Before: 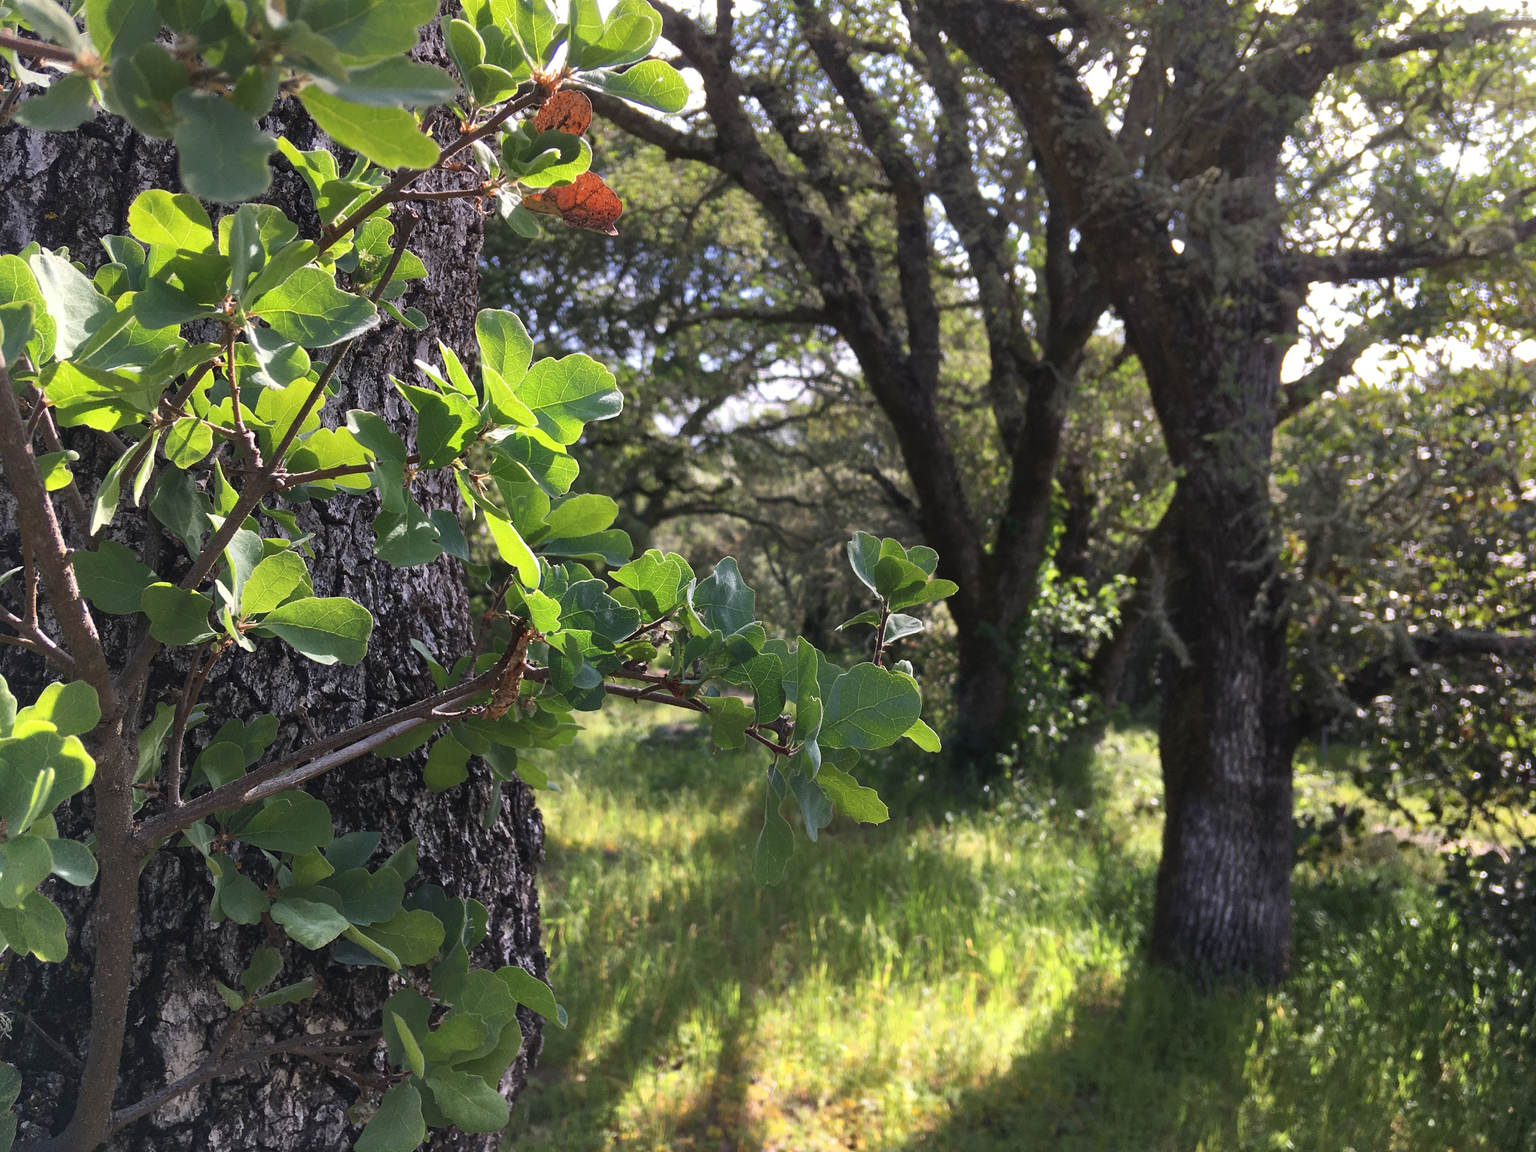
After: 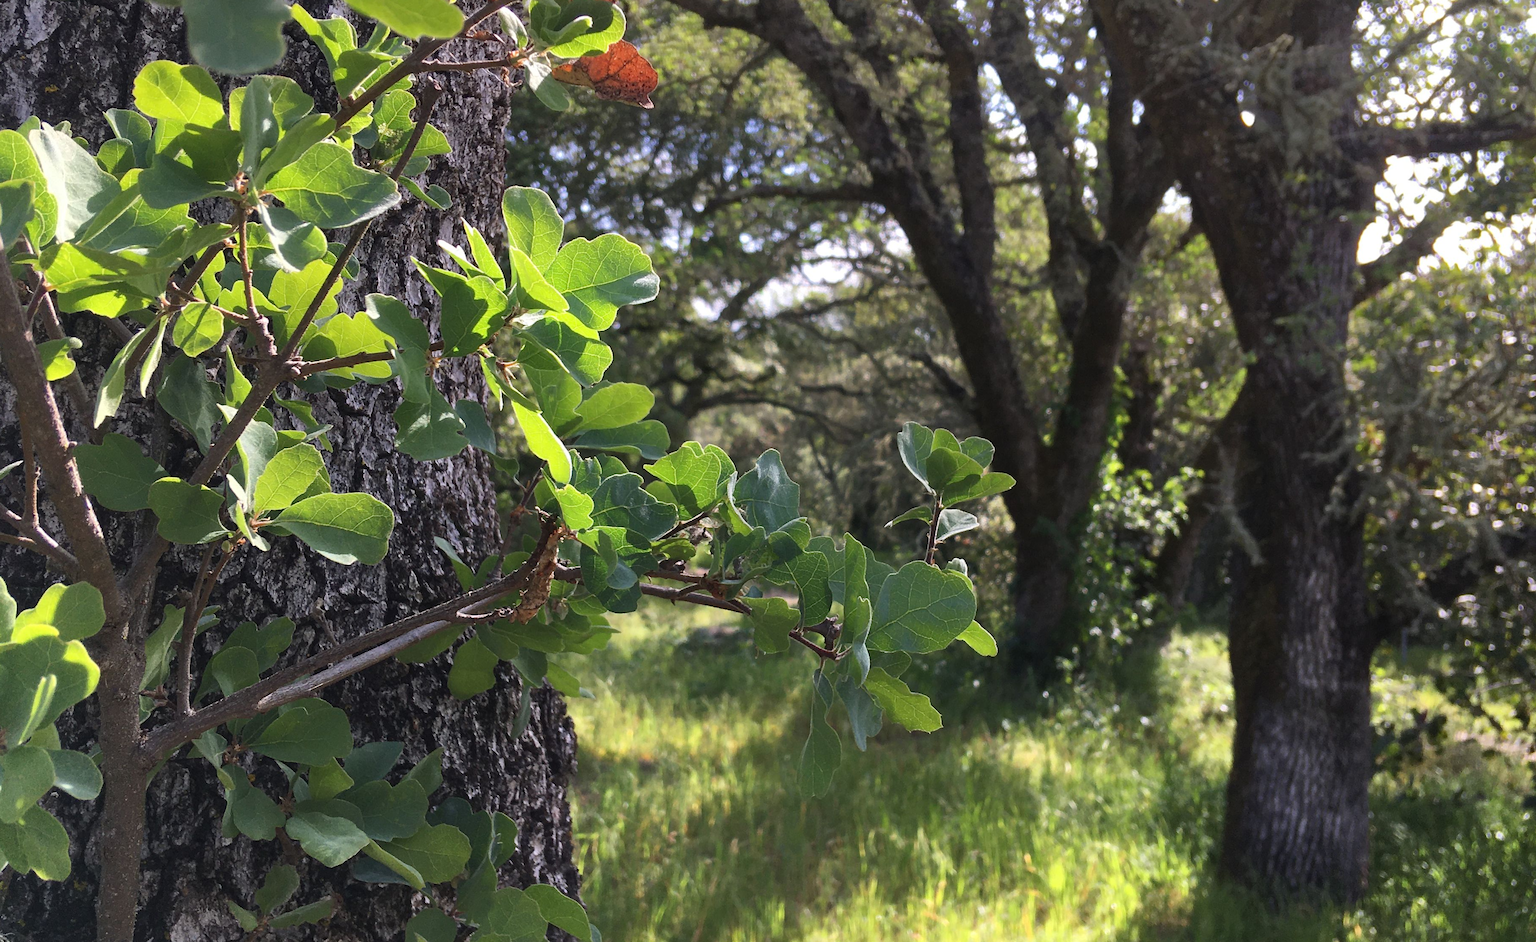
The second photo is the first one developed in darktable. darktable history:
crop and rotate: angle 0.115°, top 11.541%, right 5.515%, bottom 11.174%
